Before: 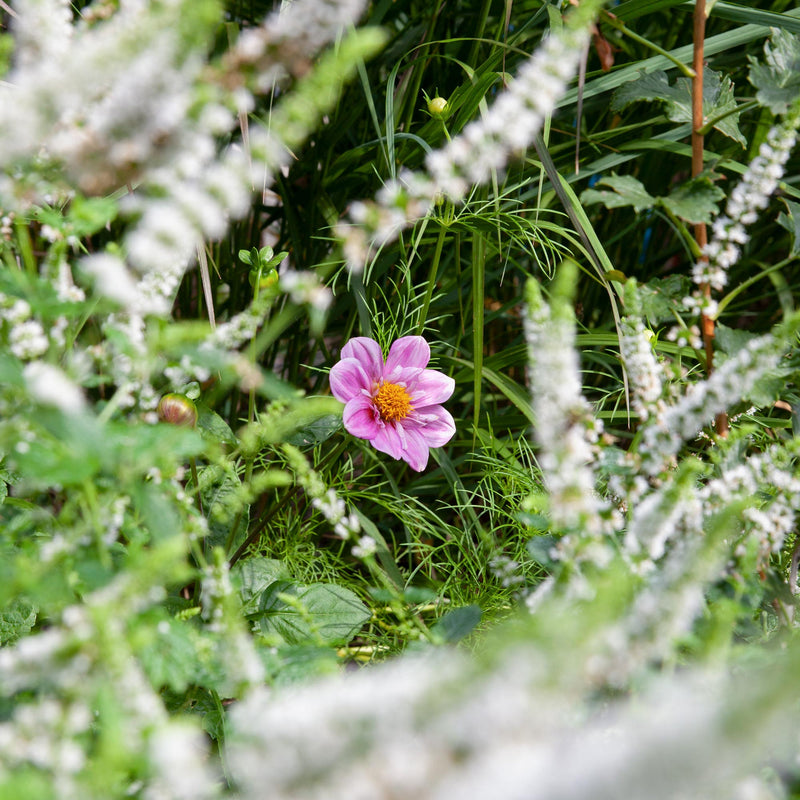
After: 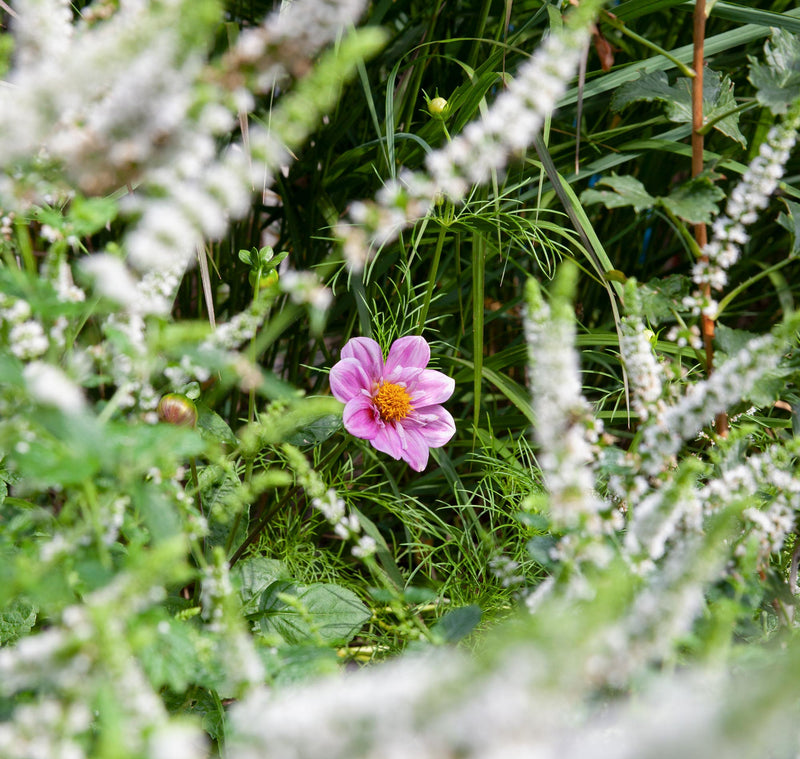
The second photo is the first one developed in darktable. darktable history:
crop and rotate: top 0.004%, bottom 5.056%
